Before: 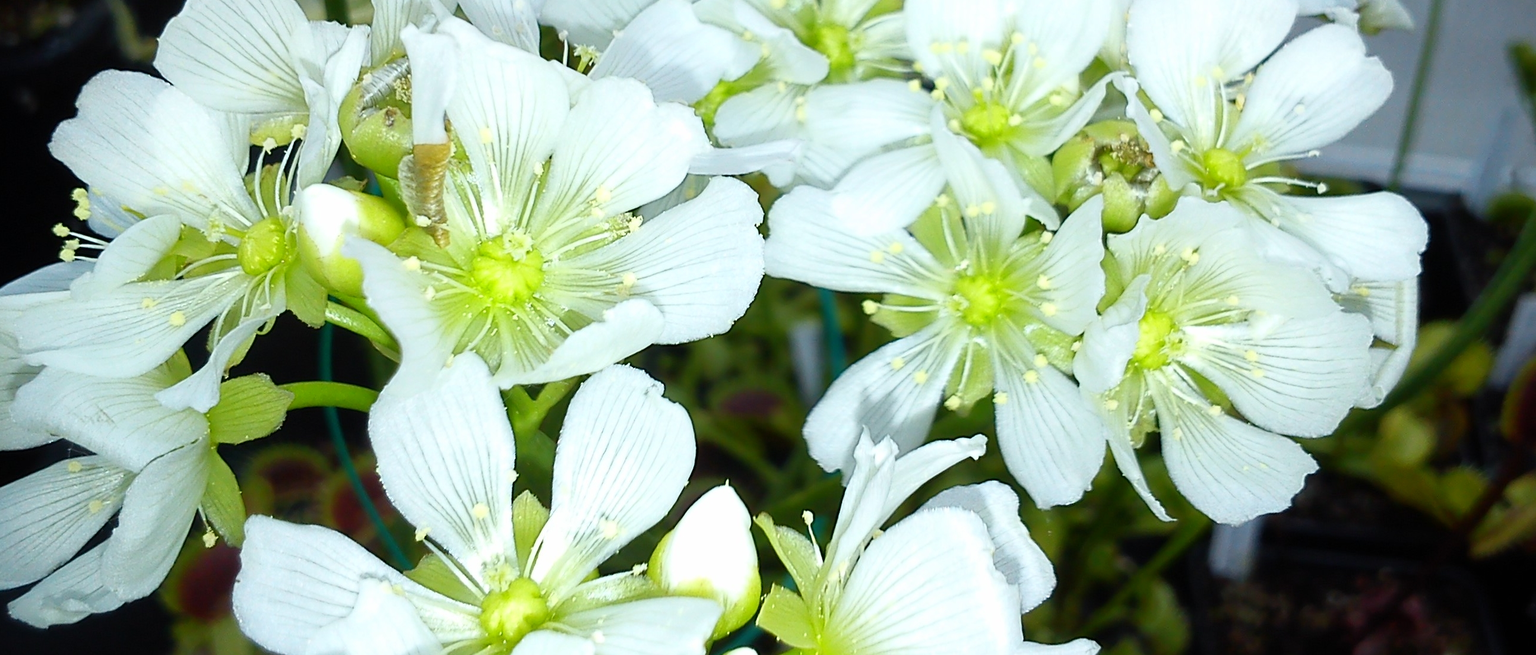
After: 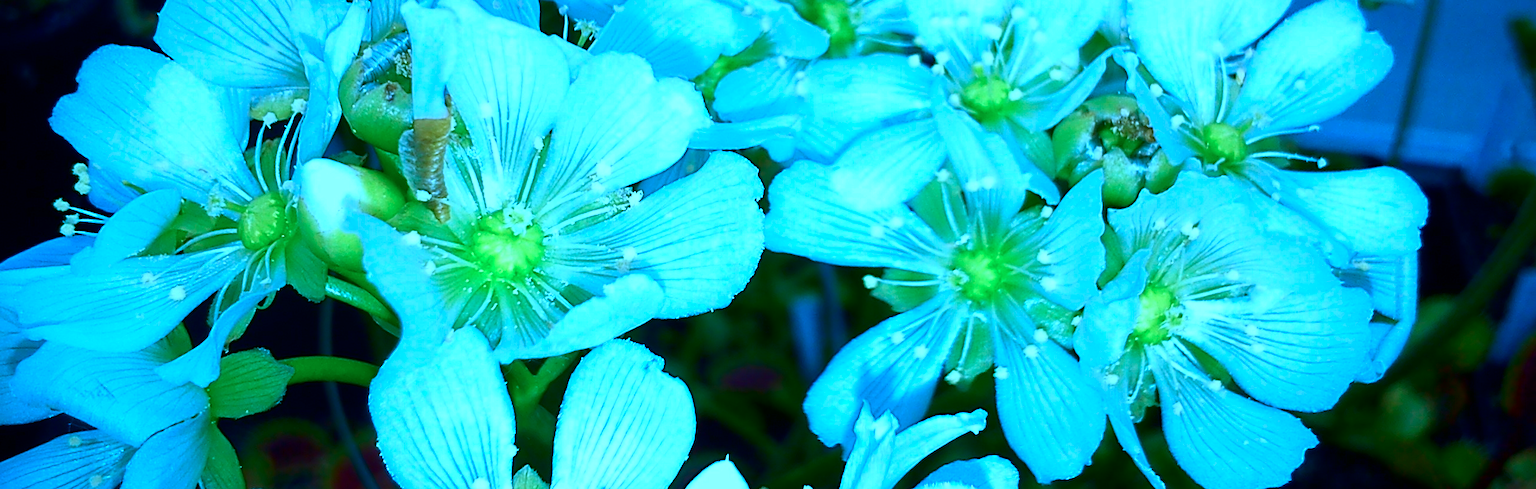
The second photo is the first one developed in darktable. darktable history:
crop: top 3.954%, bottom 21.255%
color calibration: gray › normalize channels true, illuminant as shot in camera, x 0.443, y 0.412, temperature 2945.59 K, gamut compression 0.007
contrast brightness saturation: brightness -0.248, saturation 0.197
